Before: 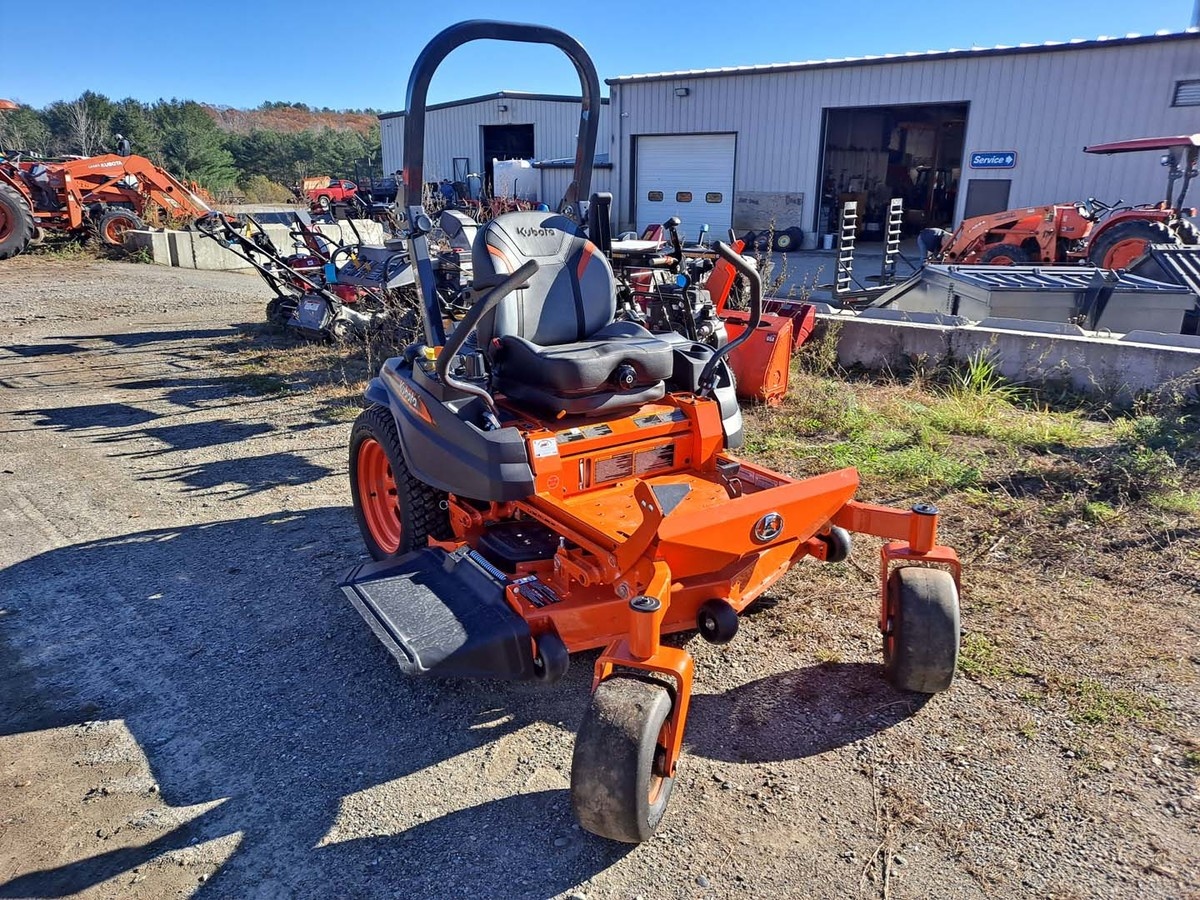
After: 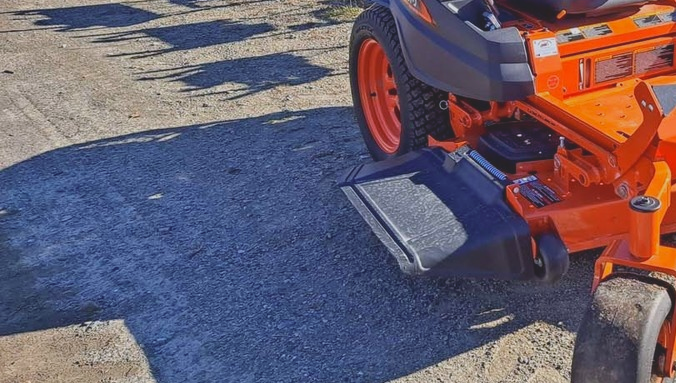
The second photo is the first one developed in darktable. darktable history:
crop: top 44.483%, right 43.593%, bottom 12.892%
exposure: compensate highlight preservation false
contrast brightness saturation: contrast -0.28
white balance: red 1.004, blue 1.024
local contrast: highlights 100%, shadows 100%, detail 120%, midtone range 0.2
